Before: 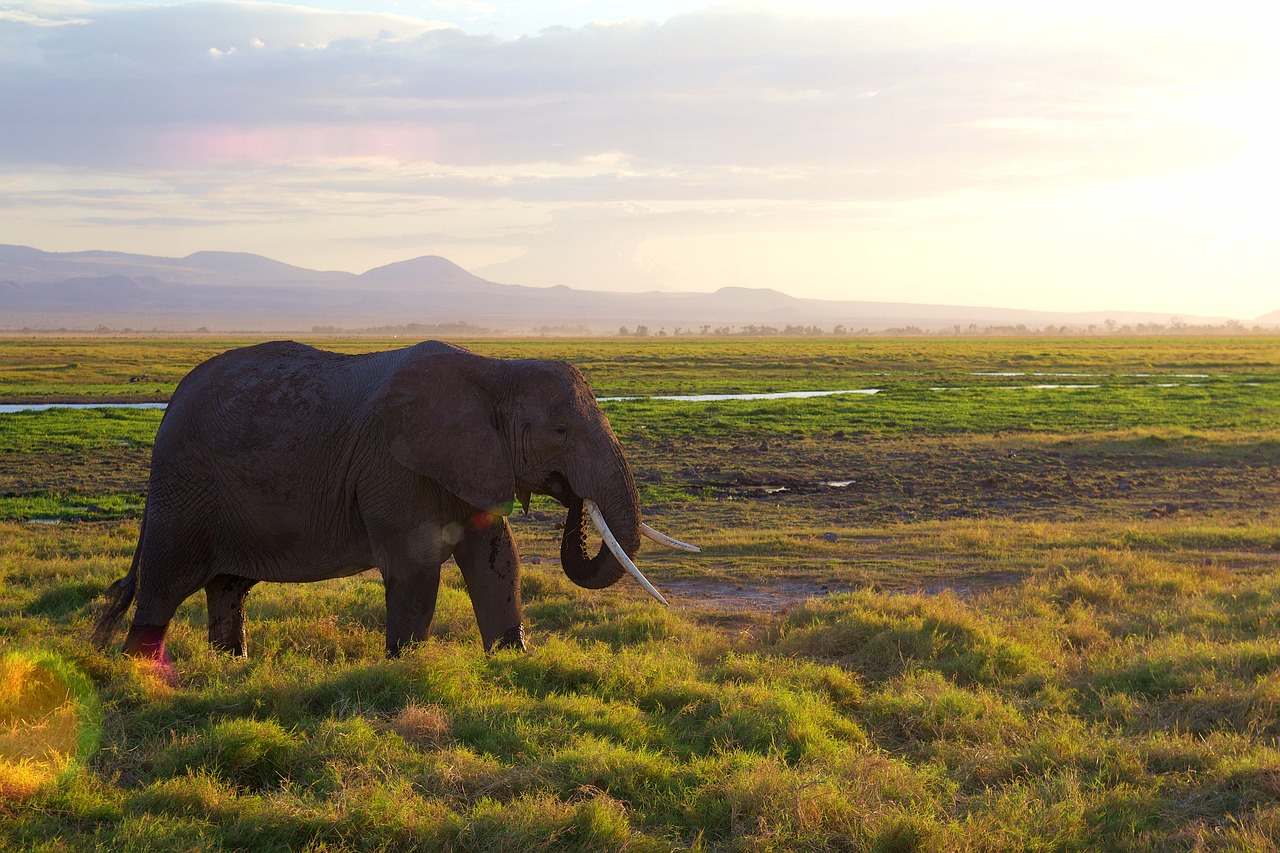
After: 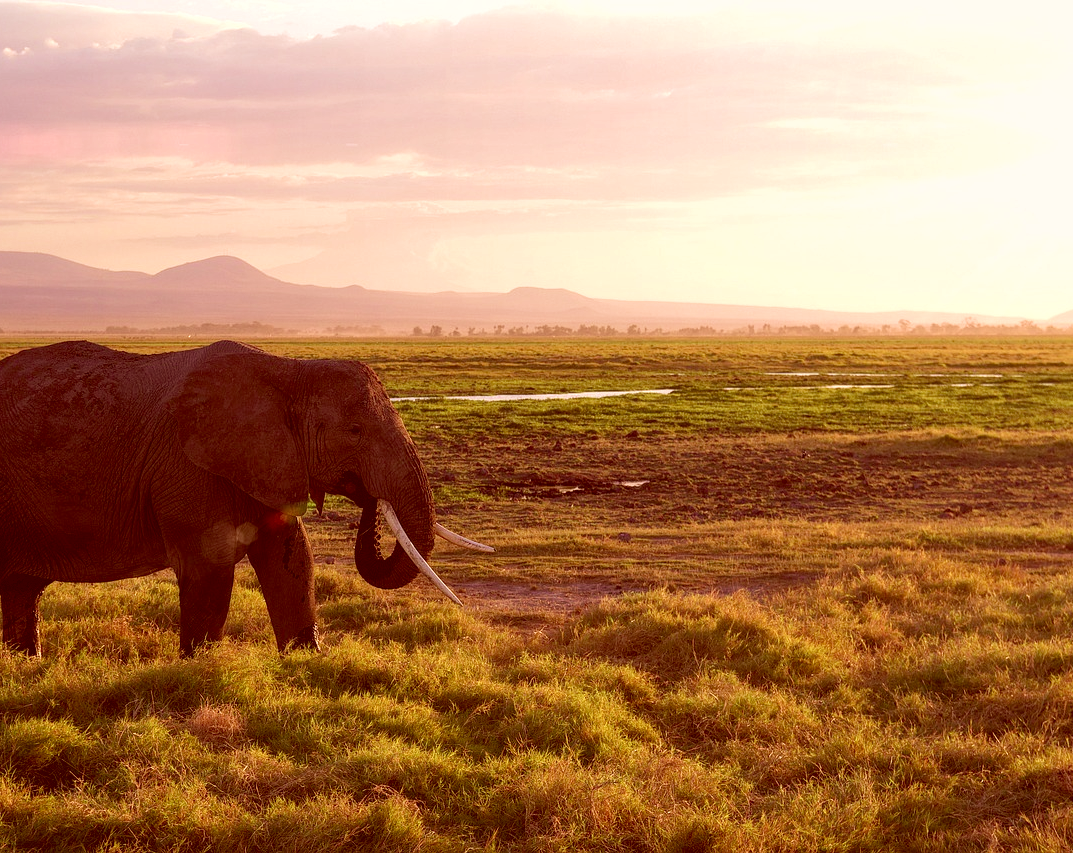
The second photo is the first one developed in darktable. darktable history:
crop: left 16.145%
local contrast: on, module defaults
velvia: on, module defaults
color correction: highlights a* 9.03, highlights b* 8.71, shadows a* 40, shadows b* 40, saturation 0.8
